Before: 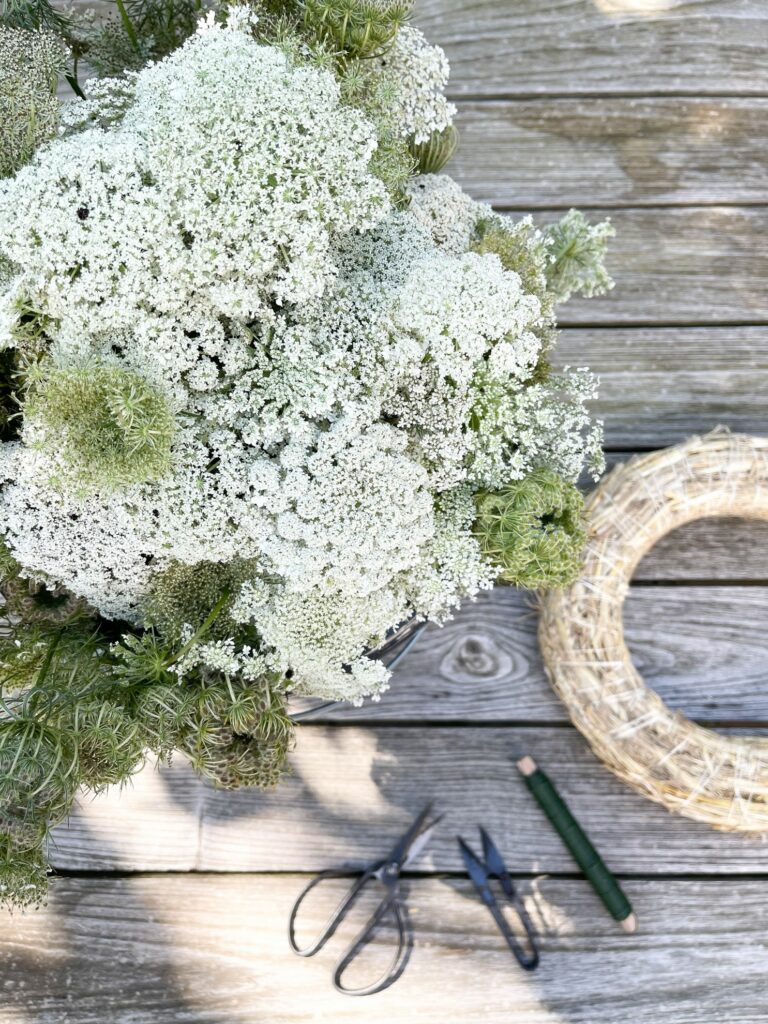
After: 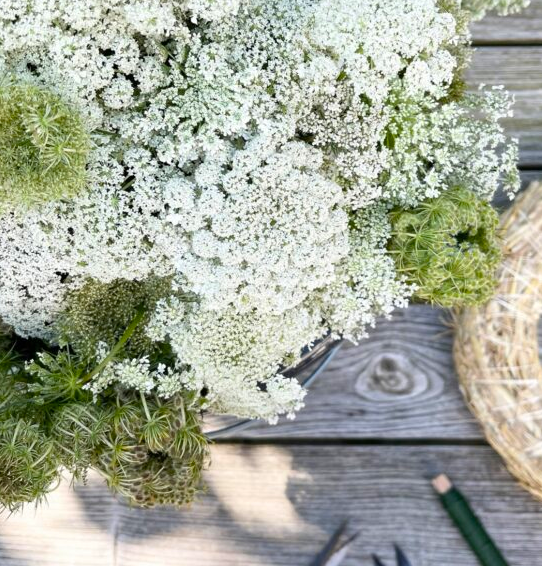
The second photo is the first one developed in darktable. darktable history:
color balance rgb: perceptual saturation grading › global saturation 25%, global vibrance 10%
crop: left 11.123%, top 27.61%, right 18.3%, bottom 17.034%
